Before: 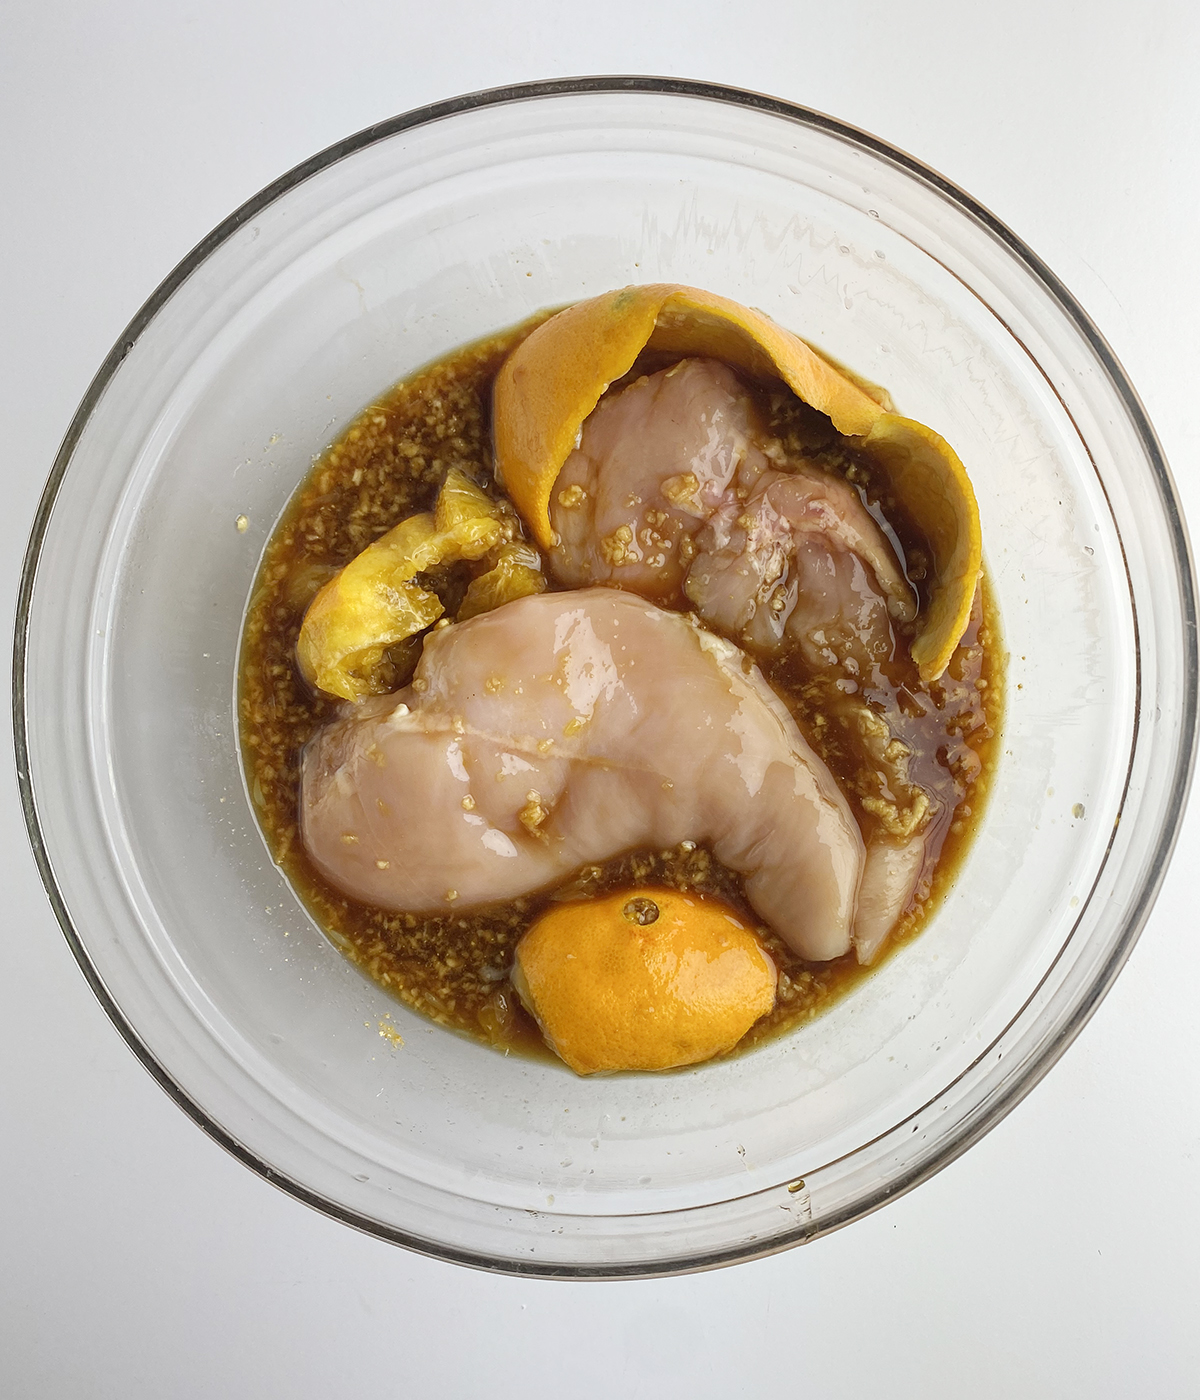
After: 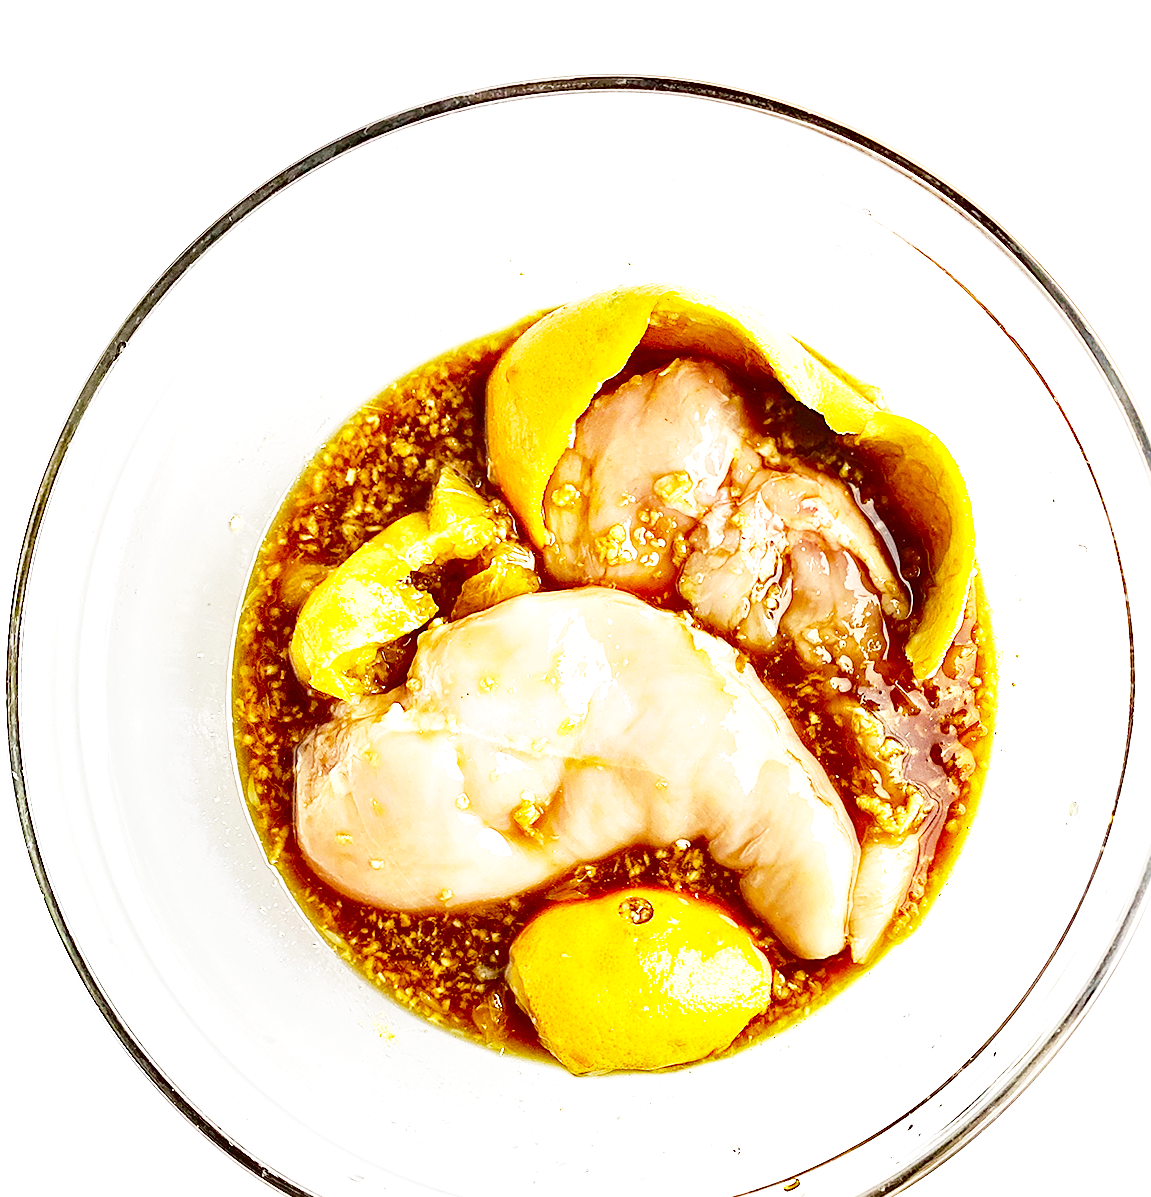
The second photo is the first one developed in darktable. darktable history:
local contrast: mode bilateral grid, contrast 30, coarseness 25, midtone range 0.2
base curve: curves: ch0 [(0, 0) (0.018, 0.026) (0.143, 0.37) (0.33, 0.731) (0.458, 0.853) (0.735, 0.965) (0.905, 0.986) (1, 1)], preserve colors none
crop and rotate: angle 0.138°, left 0.425%, right 3.306%, bottom 14.215%
shadows and highlights: shadows 59.97, highlights color adjustment 89.84%, soften with gaussian
exposure: black level correction 0, exposure 1 EV, compensate highlight preservation false
sharpen: on, module defaults
